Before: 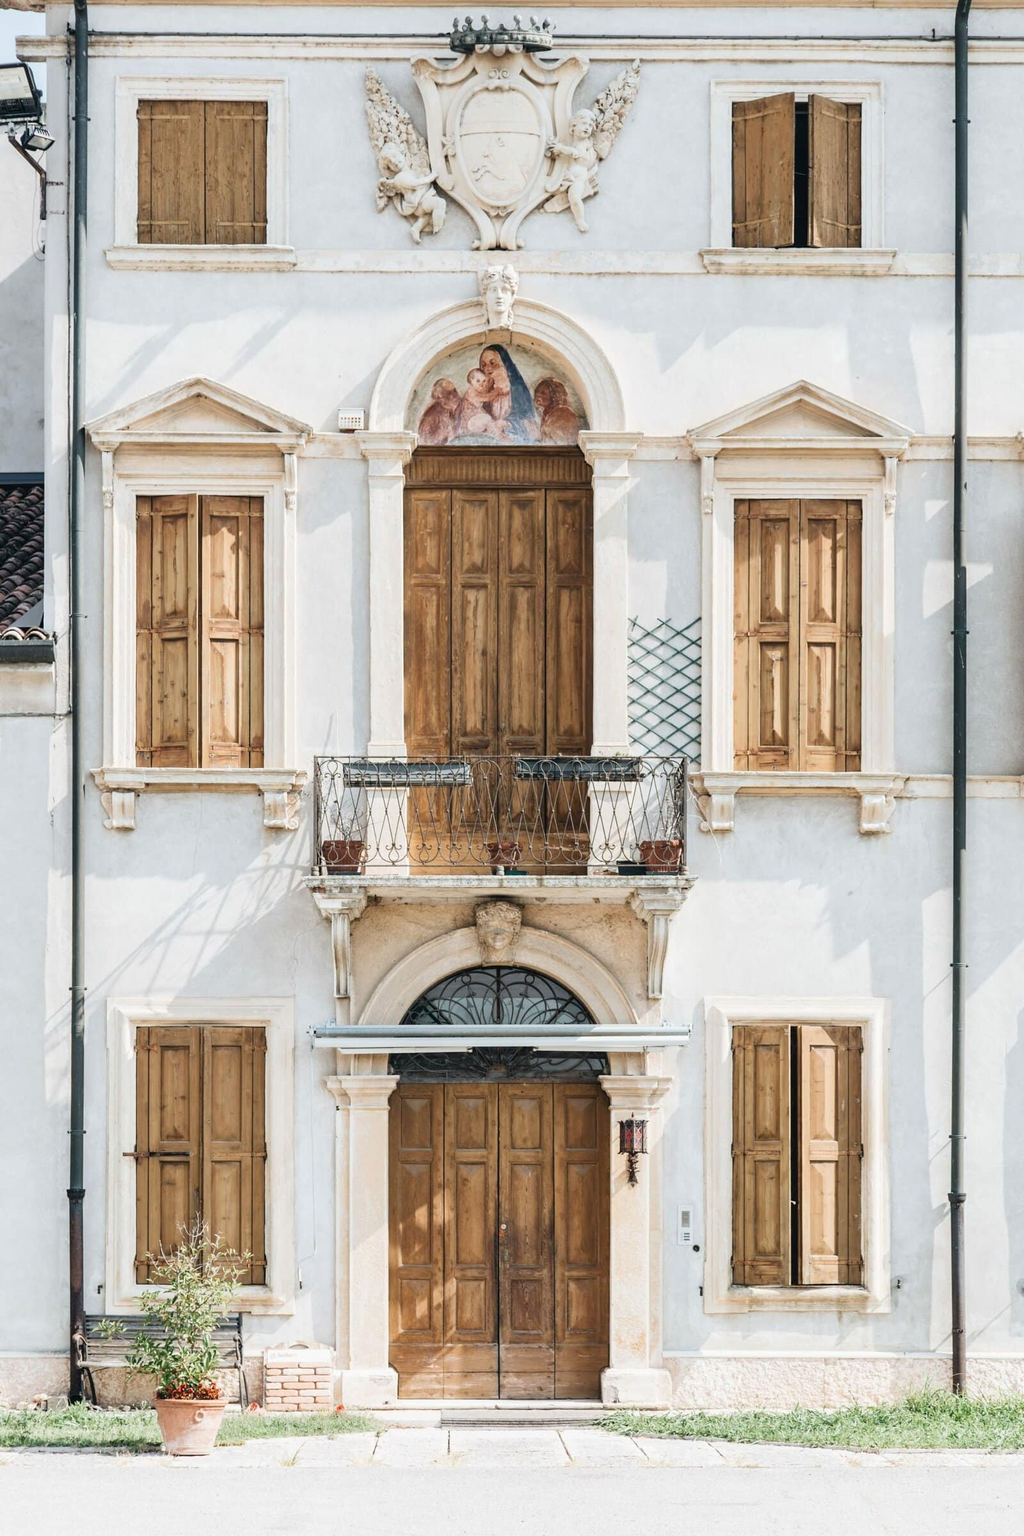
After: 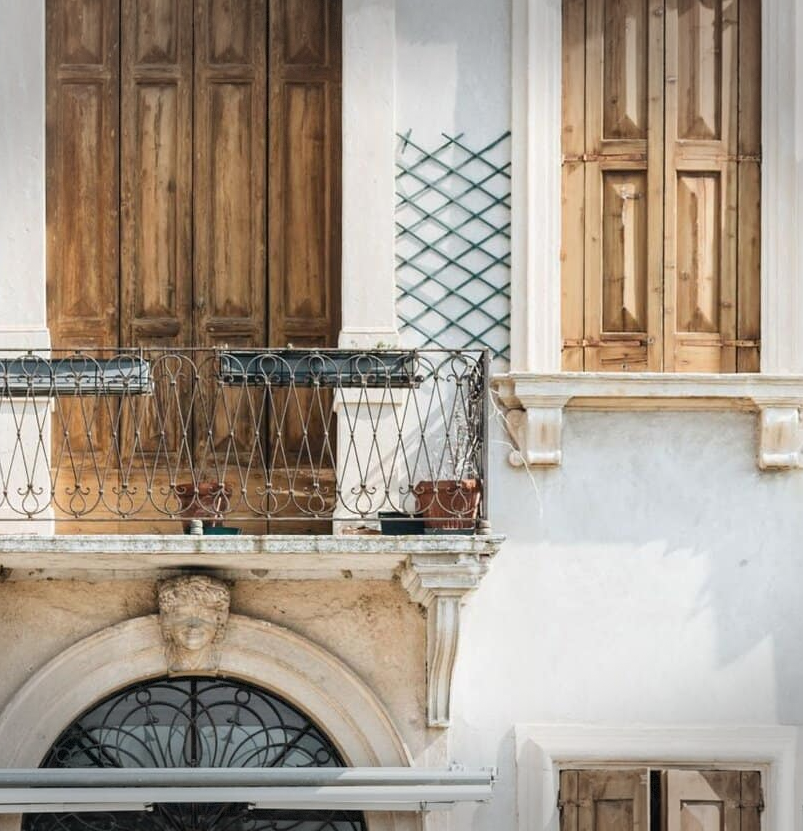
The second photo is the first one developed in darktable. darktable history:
vignetting: fall-off start 100%, brightness -0.406, saturation -0.3, width/height ratio 1.324, dithering 8-bit output, unbound false
crop: left 36.607%, top 34.735%, right 13.146%, bottom 30.611%
